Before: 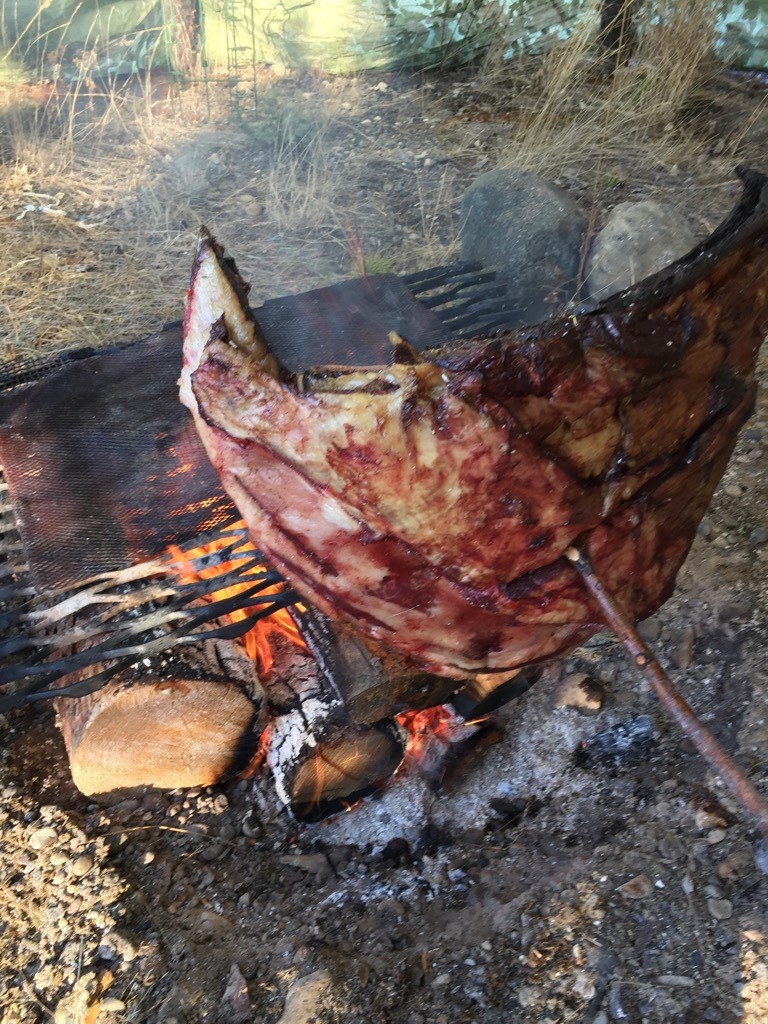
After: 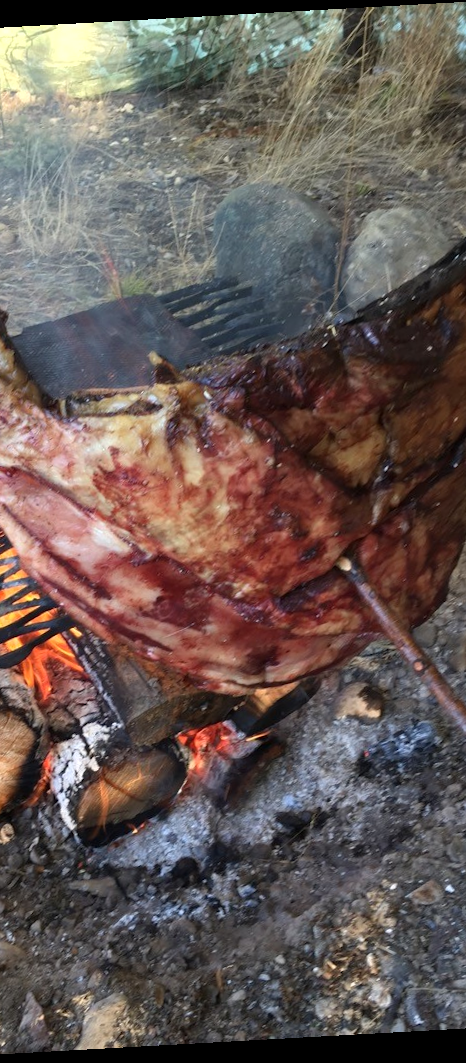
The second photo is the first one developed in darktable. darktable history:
rotate and perspective: rotation -3.18°, automatic cropping off
crop: left 31.458%, top 0%, right 11.876%
exposure: exposure 0.15 EV, compensate highlight preservation false
